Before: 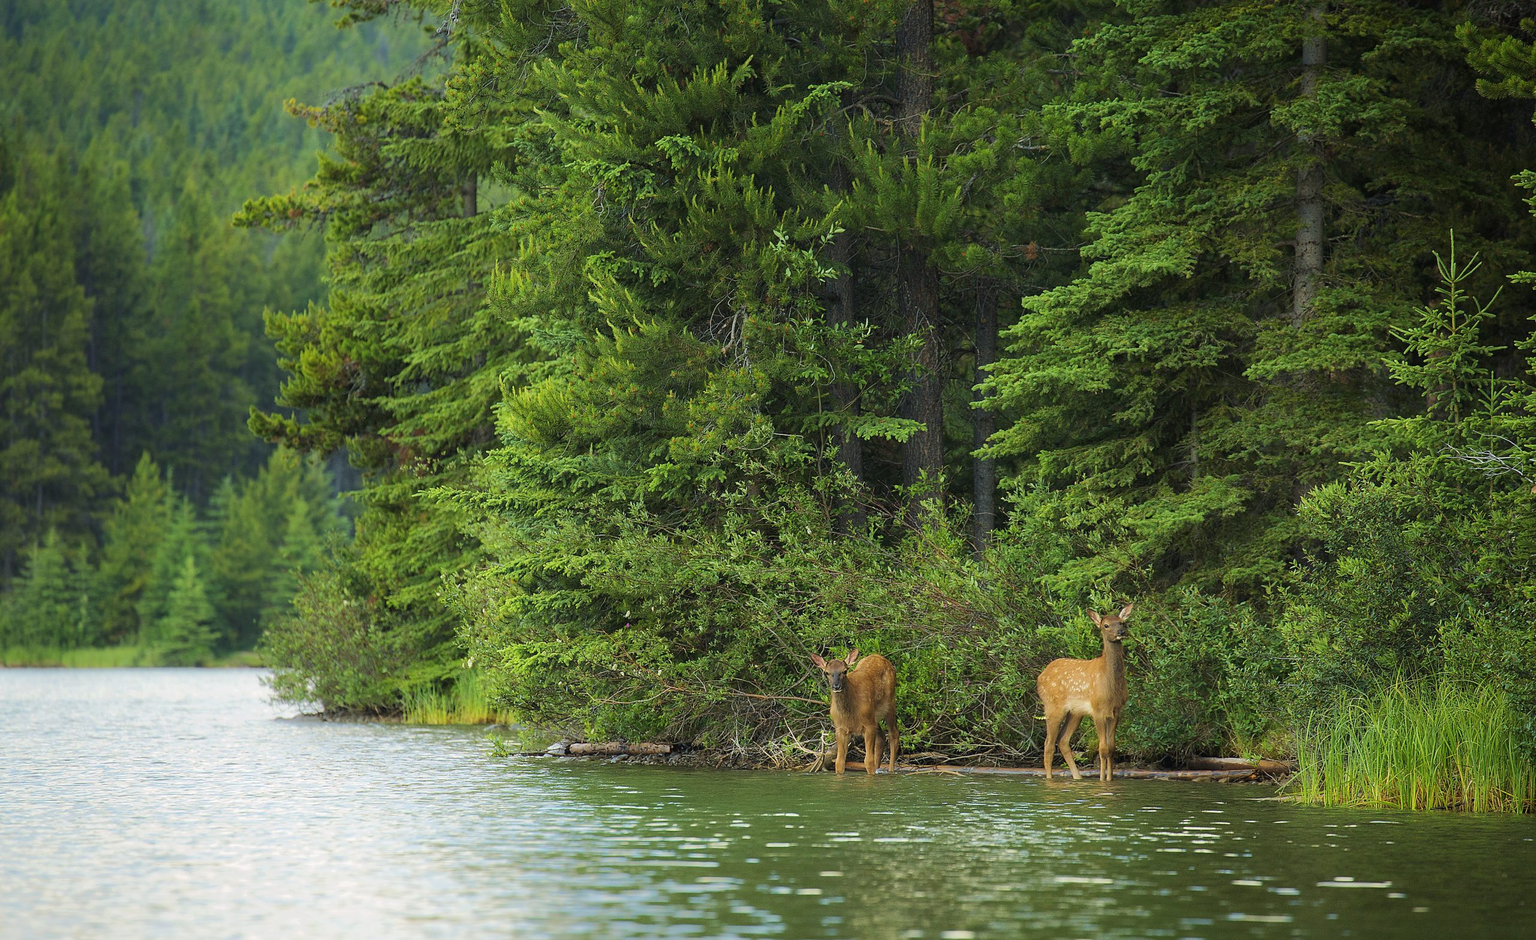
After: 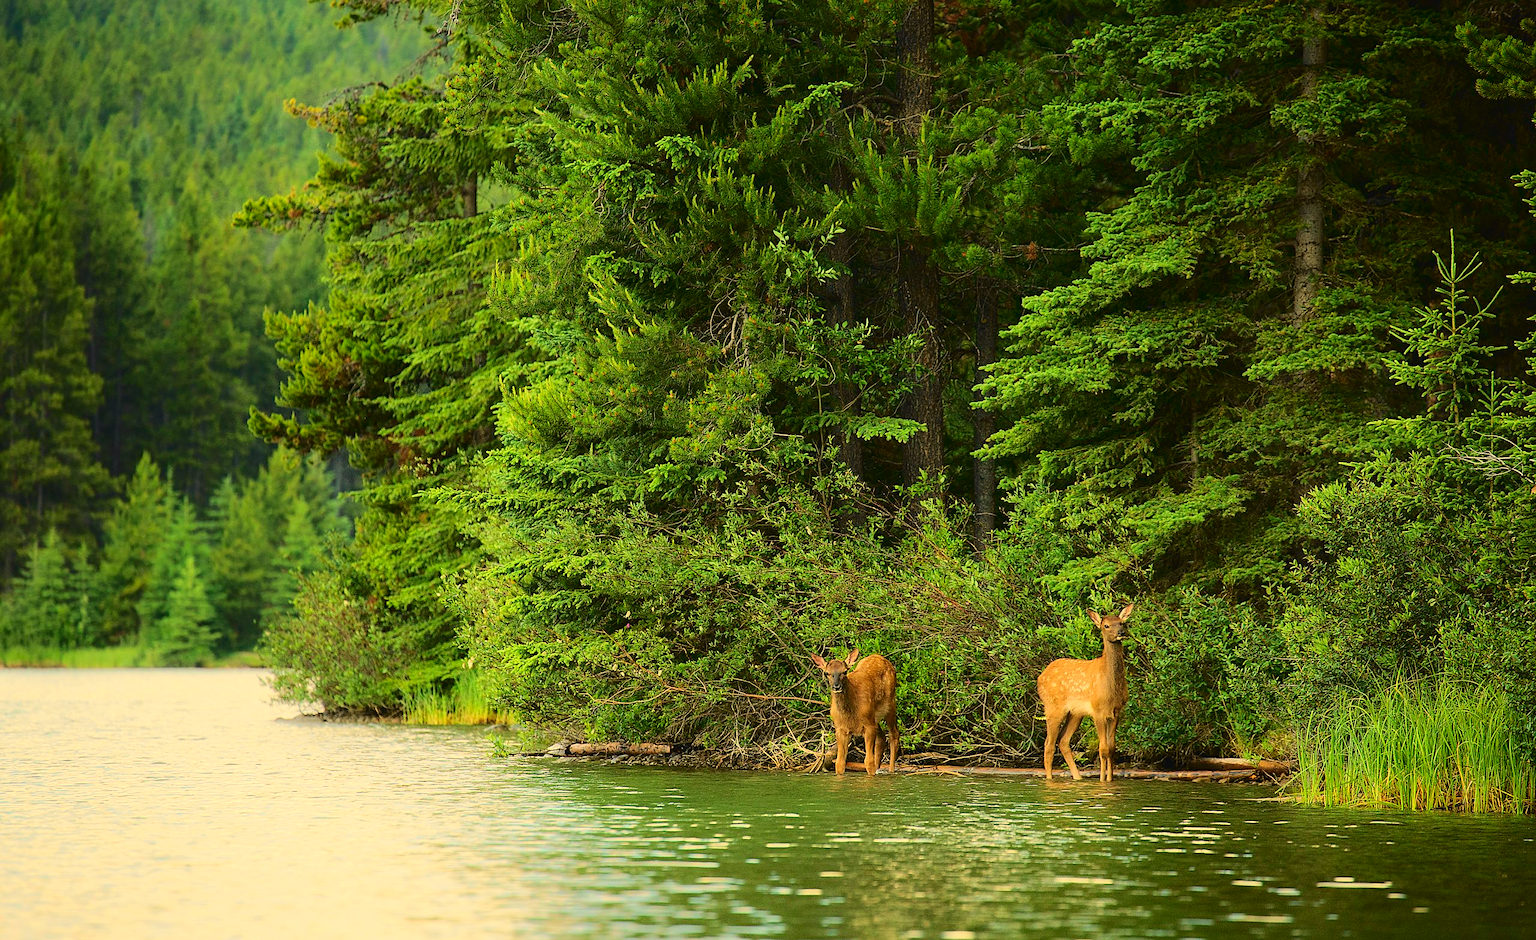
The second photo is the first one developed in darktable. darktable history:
sharpen: amount 0.2
tone curve: curves: ch0 [(0, 0.023) (0.132, 0.075) (0.256, 0.2) (0.454, 0.495) (0.708, 0.78) (0.844, 0.896) (1, 0.98)]; ch1 [(0, 0) (0.37, 0.308) (0.478, 0.46) (0.499, 0.5) (0.513, 0.508) (0.526, 0.533) (0.59, 0.612) (0.764, 0.804) (1, 1)]; ch2 [(0, 0) (0.312, 0.313) (0.461, 0.454) (0.48, 0.477) (0.503, 0.5) (0.526, 0.54) (0.564, 0.595) (0.631, 0.676) (0.713, 0.767) (0.985, 0.966)], color space Lab, independent channels
white balance: red 1.123, blue 0.83
